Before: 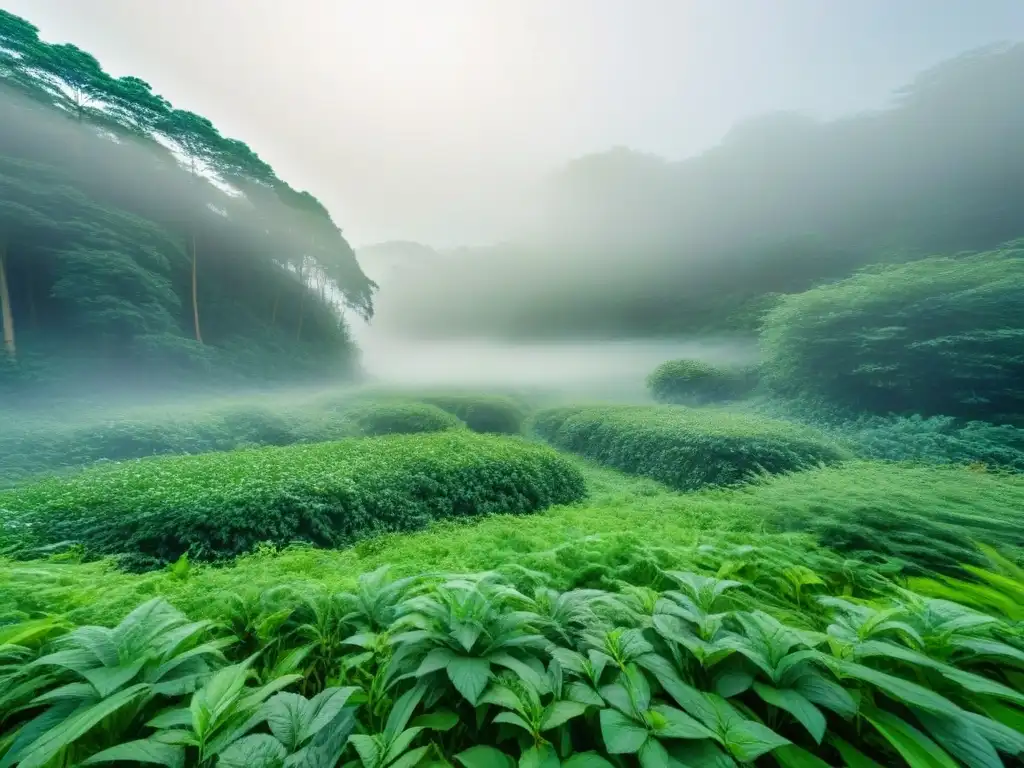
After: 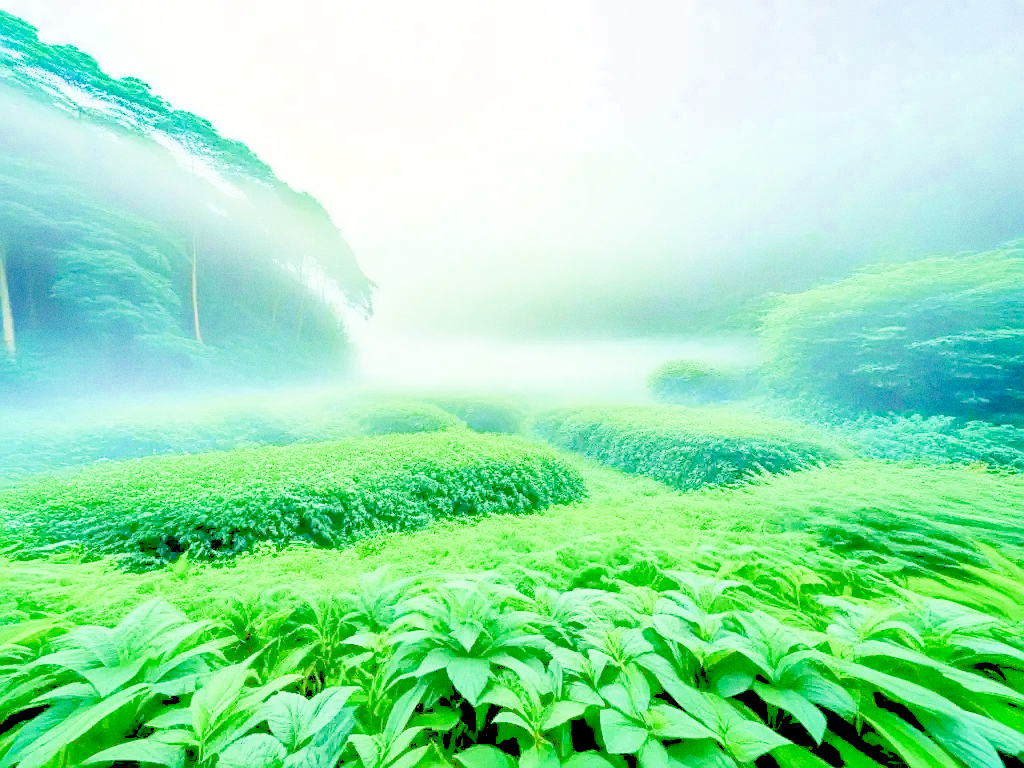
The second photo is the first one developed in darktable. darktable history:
grain: on, module defaults
sharpen: on, module defaults
exposure: black level correction 0.009, exposure 1.425 EV, compensate highlight preservation false
filmic rgb: middle gray luminance 3.44%, black relative exposure -5.92 EV, white relative exposure 6.33 EV, threshold 6 EV, dynamic range scaling 22.4%, target black luminance 0%, hardness 2.33, latitude 45.85%, contrast 0.78, highlights saturation mix 100%, shadows ↔ highlights balance 0.033%, add noise in highlights 0, preserve chrominance max RGB, color science v3 (2019), use custom middle-gray values true, iterations of high-quality reconstruction 0, contrast in highlights soft, enable highlight reconstruction true
